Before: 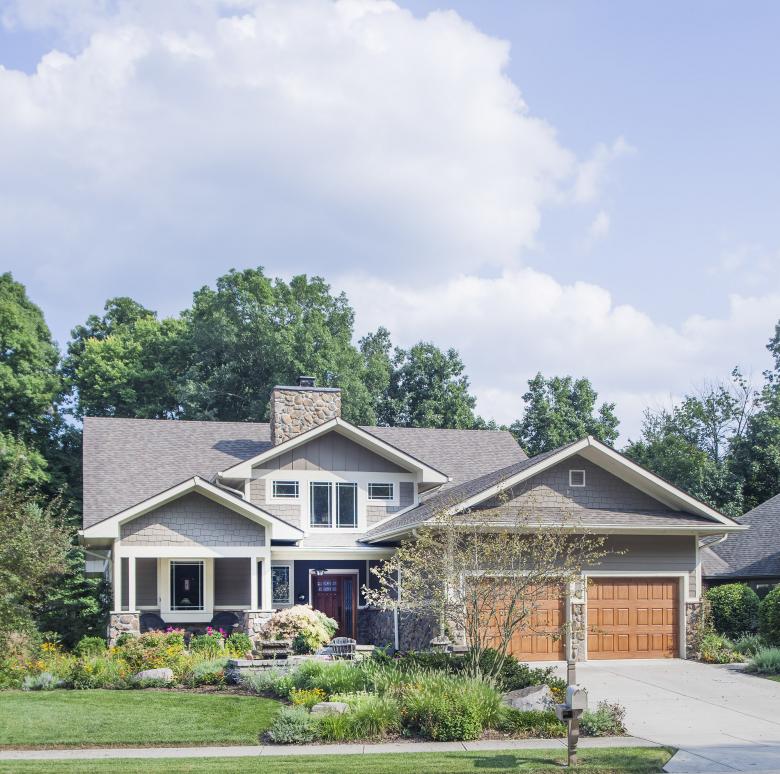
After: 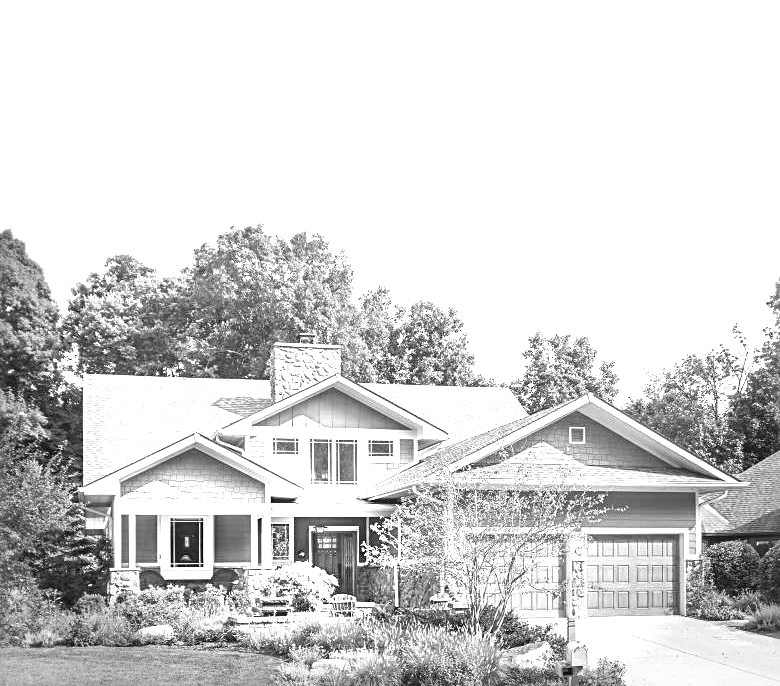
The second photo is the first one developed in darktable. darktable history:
crop and rotate: top 5.61%, bottom 5.661%
color zones: curves: ch0 [(0, 0.613) (0.01, 0.613) (0.245, 0.448) (0.498, 0.529) (0.642, 0.665) (0.879, 0.777) (0.99, 0.613)]; ch1 [(0, 0) (0.143, 0) (0.286, 0) (0.429, 0) (0.571, 0) (0.714, 0) (0.857, 0)]
base curve: preserve colors none
sharpen: radius 2.517, amount 0.337
vignetting: fall-off start 68.59%, fall-off radius 30.51%, saturation 0.047, width/height ratio 0.988, shape 0.844
exposure: exposure 1.487 EV, compensate highlight preservation false
